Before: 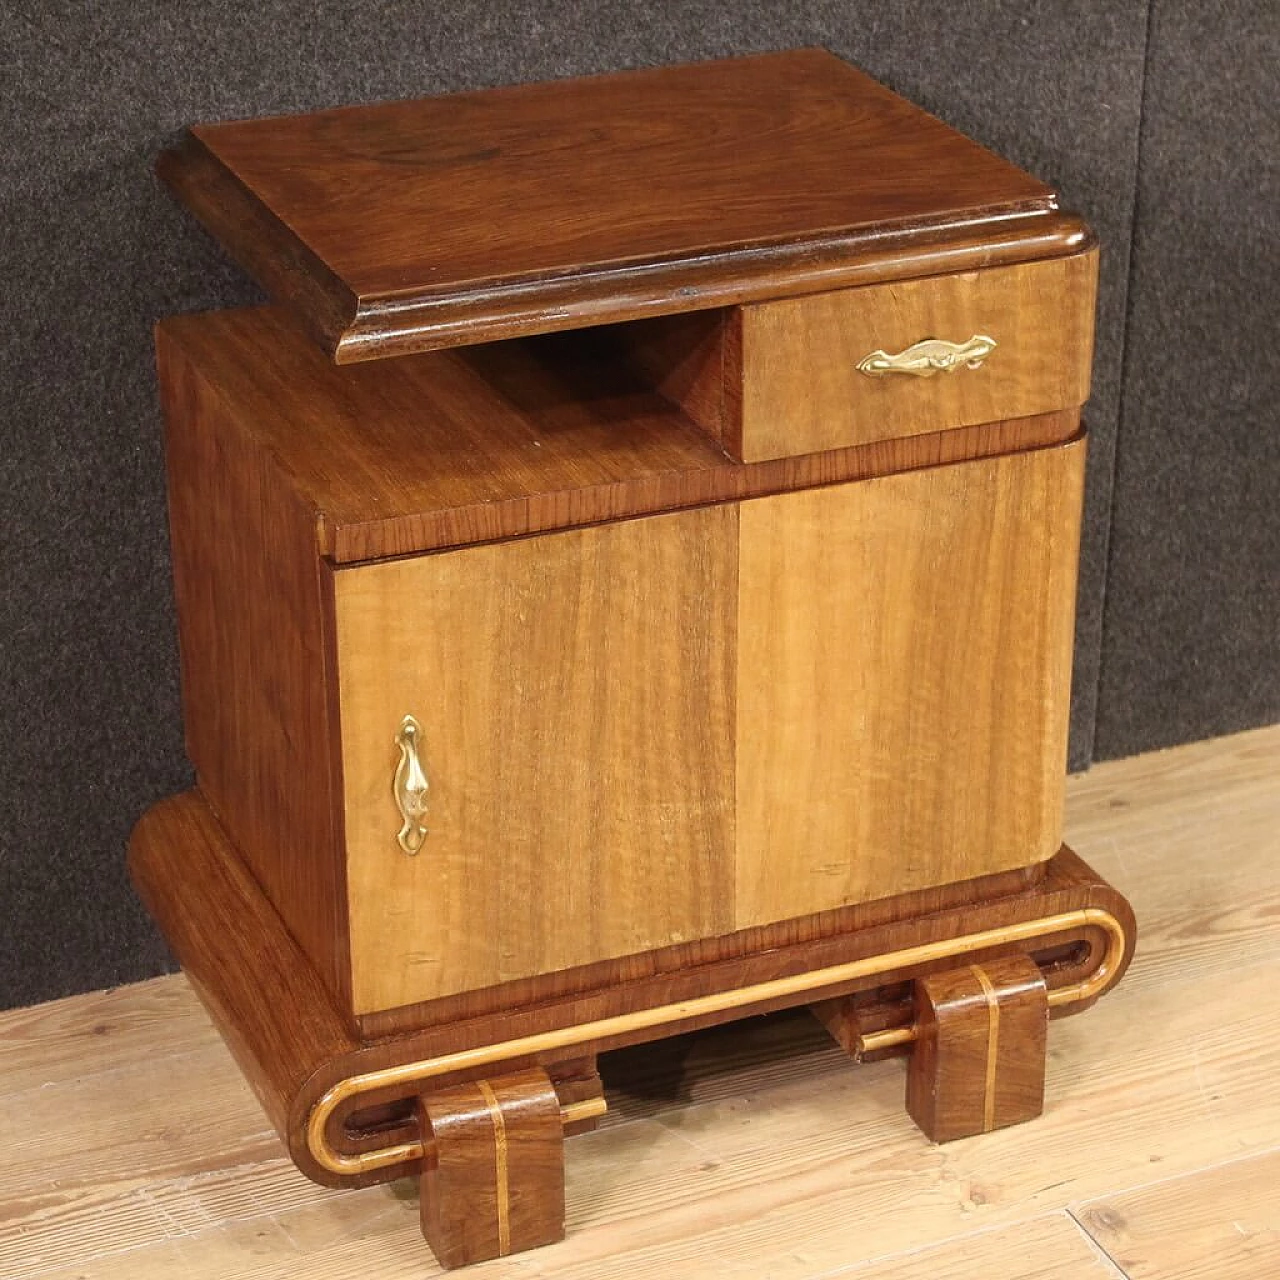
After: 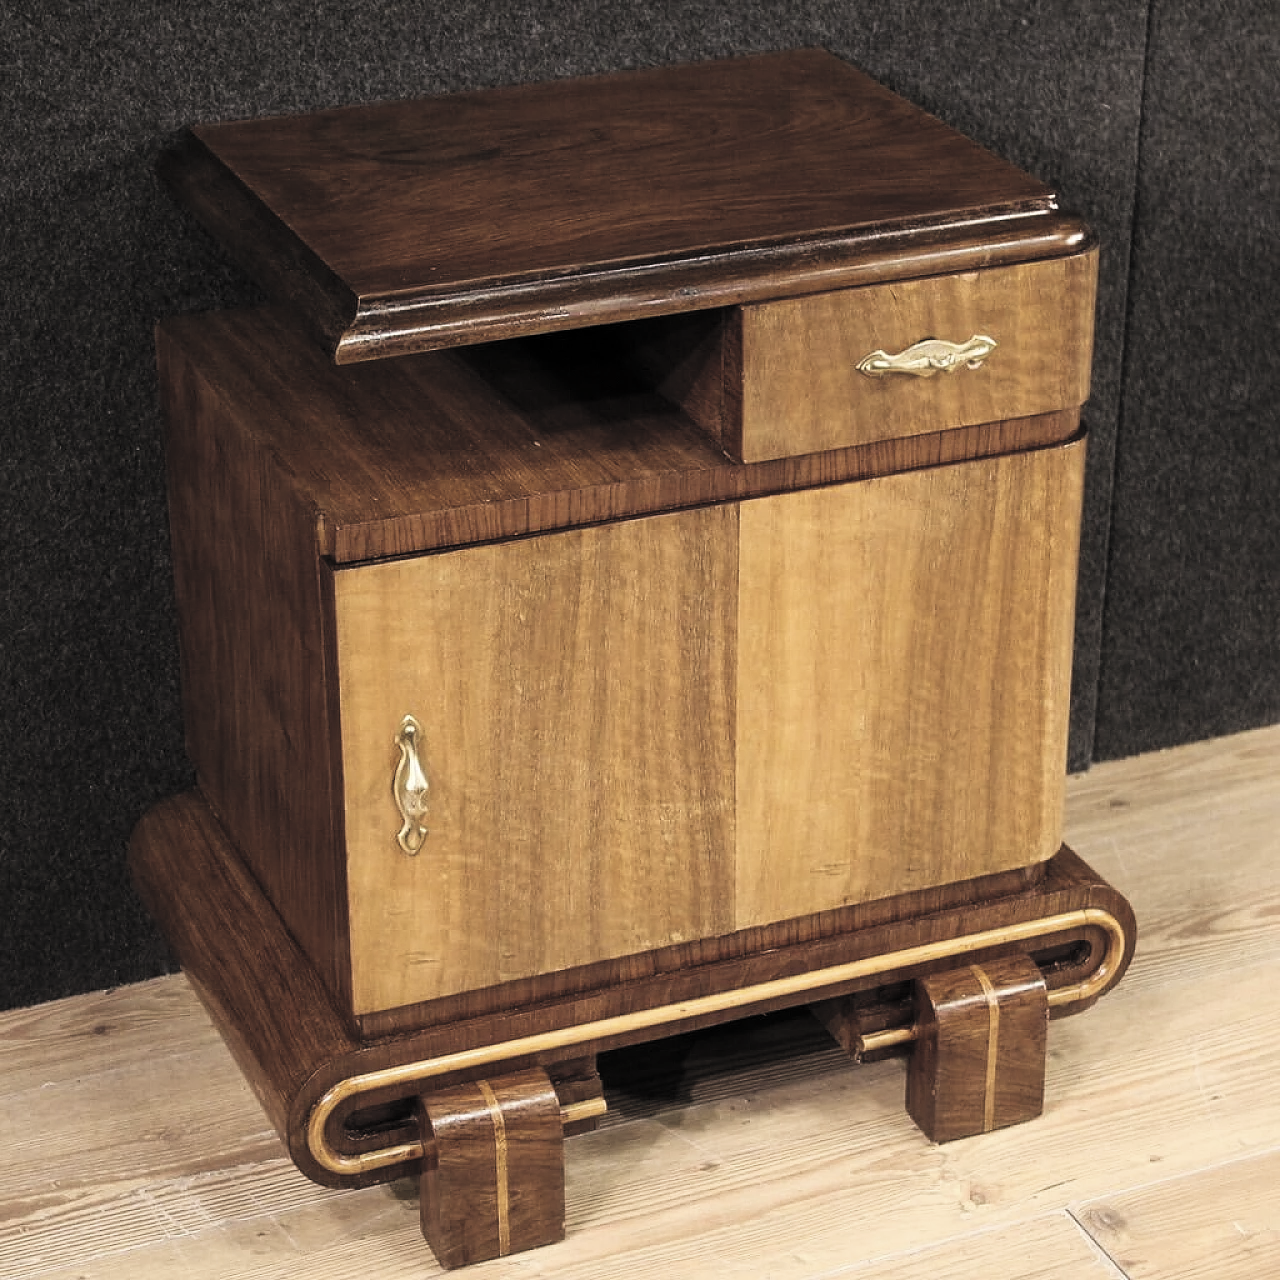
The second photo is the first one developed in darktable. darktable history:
base curve: curves: ch0 [(0, 0) (0.303, 0.277) (1, 1)]
tone curve: curves: ch0 [(0, 0) (0.004, 0.001) (0.133, 0.112) (0.325, 0.362) (0.832, 0.893) (1, 1)], preserve colors none
levels: mode automatic, black 0.026%
exposure: black level correction -0.063, exposure -0.049 EV, compensate highlight preservation false
